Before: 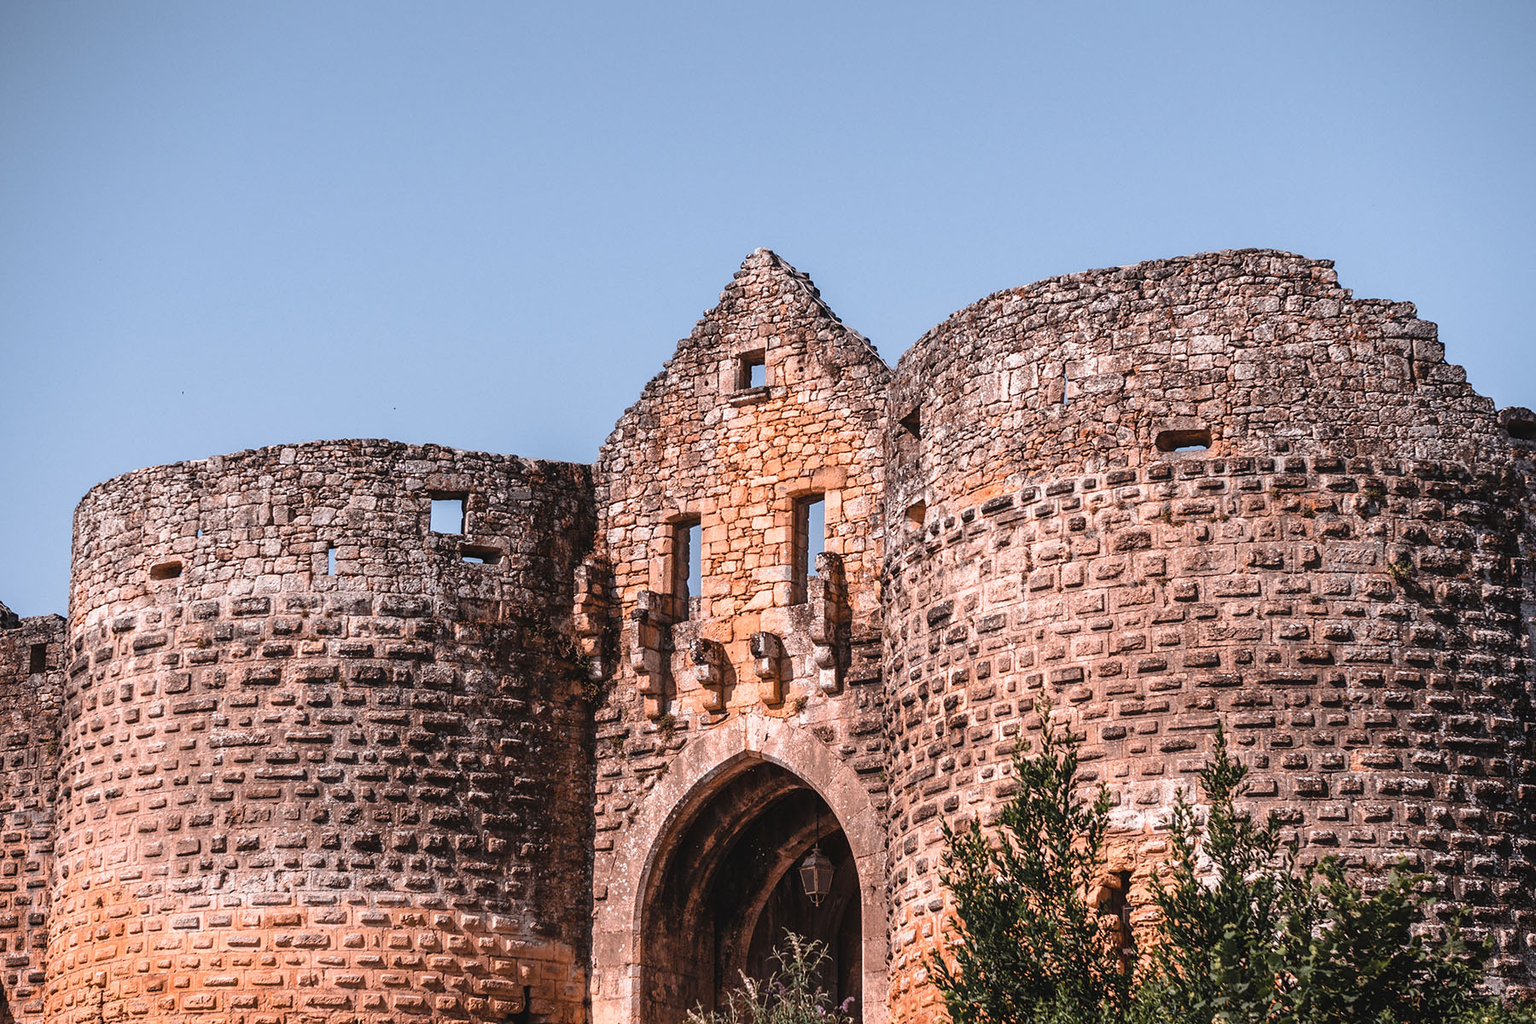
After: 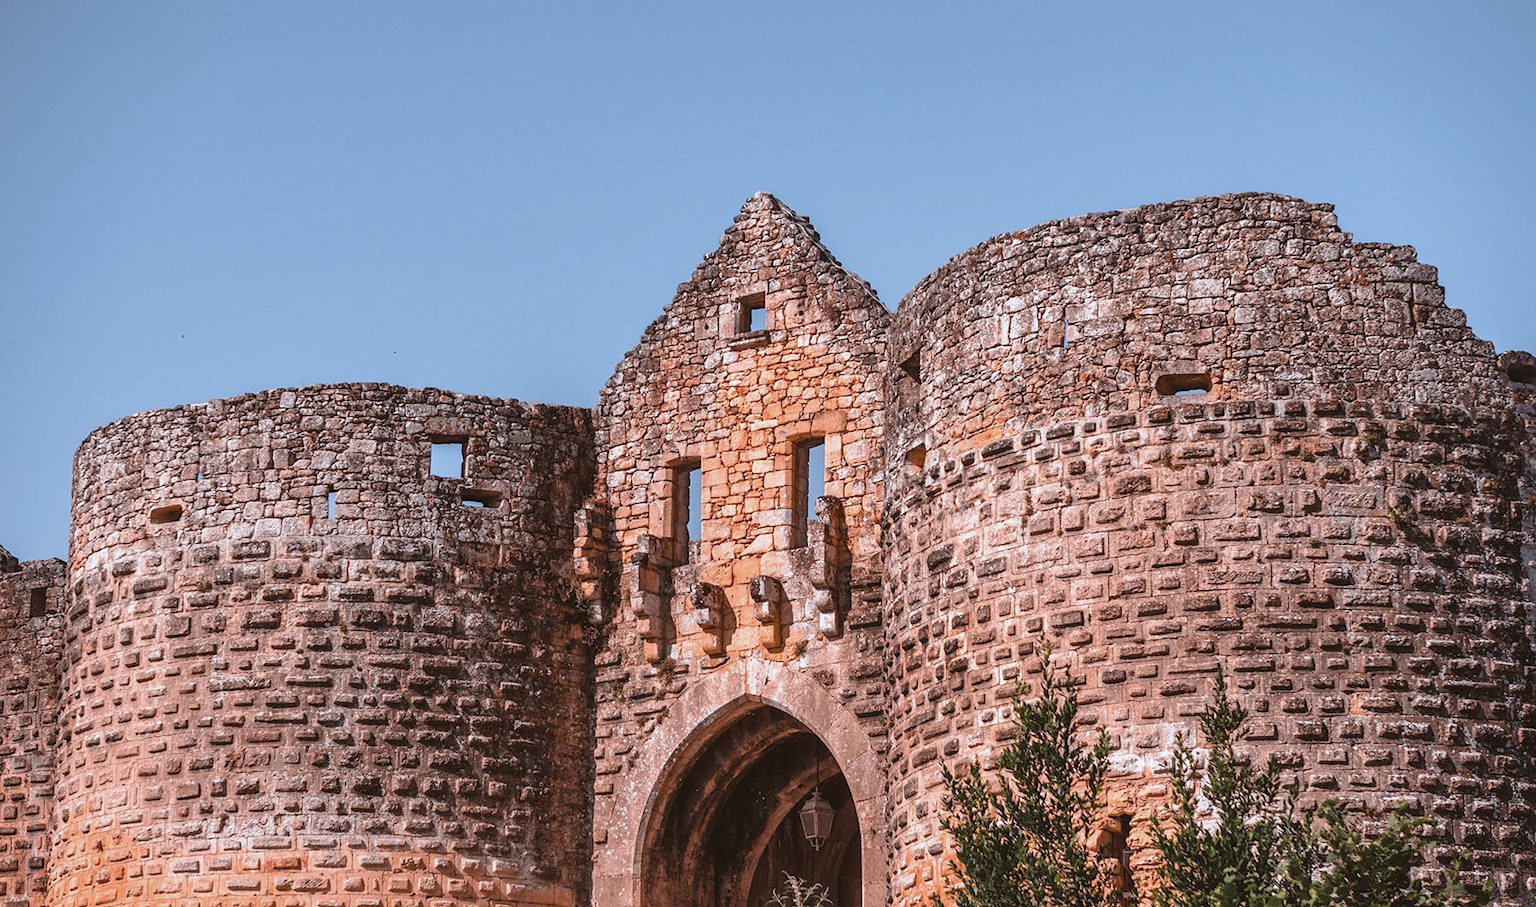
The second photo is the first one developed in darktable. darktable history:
shadows and highlights: on, module defaults
crop and rotate: top 5.539%, bottom 5.82%
color correction: highlights a* -3.57, highlights b* -6.95, shadows a* 3.04, shadows b* 5.74
